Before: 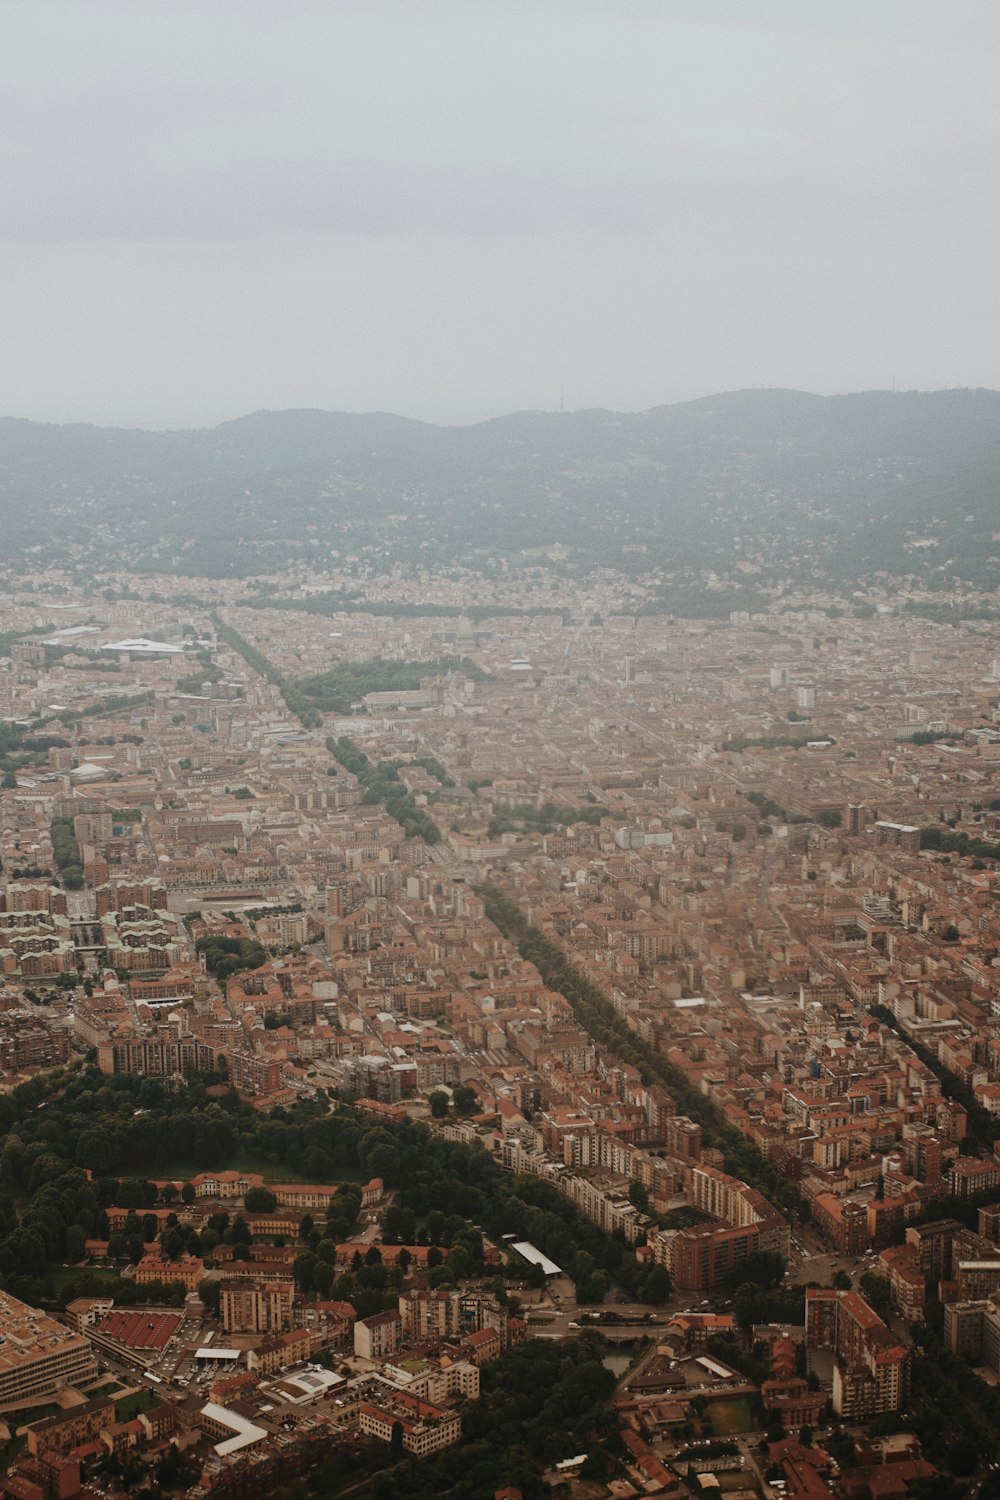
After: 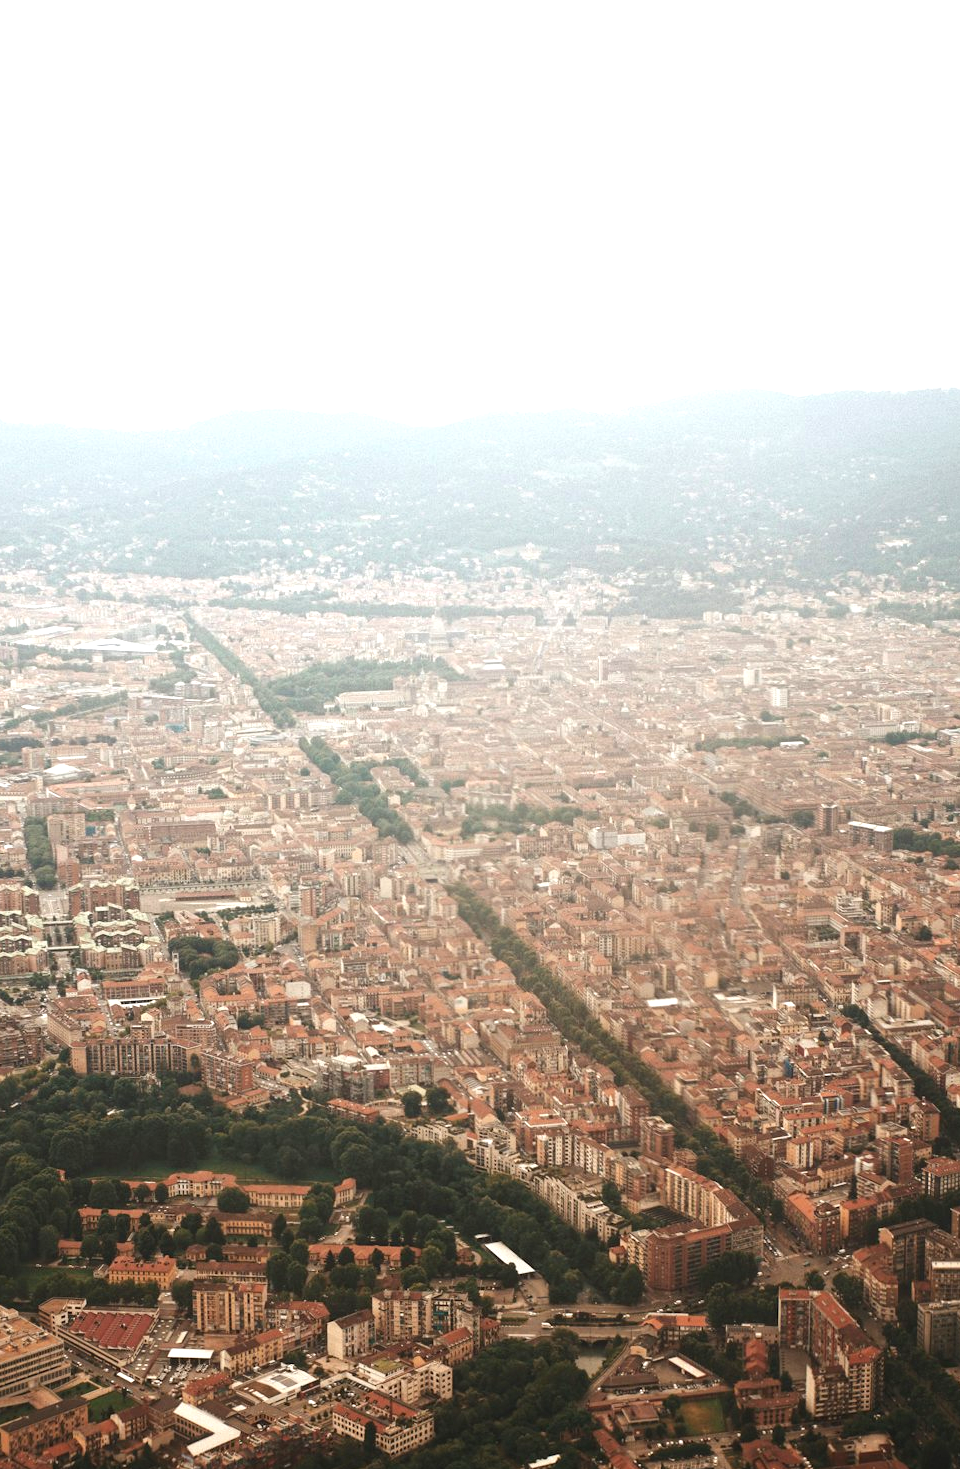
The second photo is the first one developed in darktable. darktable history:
crop and rotate: left 2.71%, right 1.199%, bottom 2.062%
exposure: black level correction 0, exposure 1.2 EV, compensate exposure bias true, compensate highlight preservation false
local contrast: mode bilateral grid, contrast 99, coarseness 99, detail 107%, midtone range 0.2
